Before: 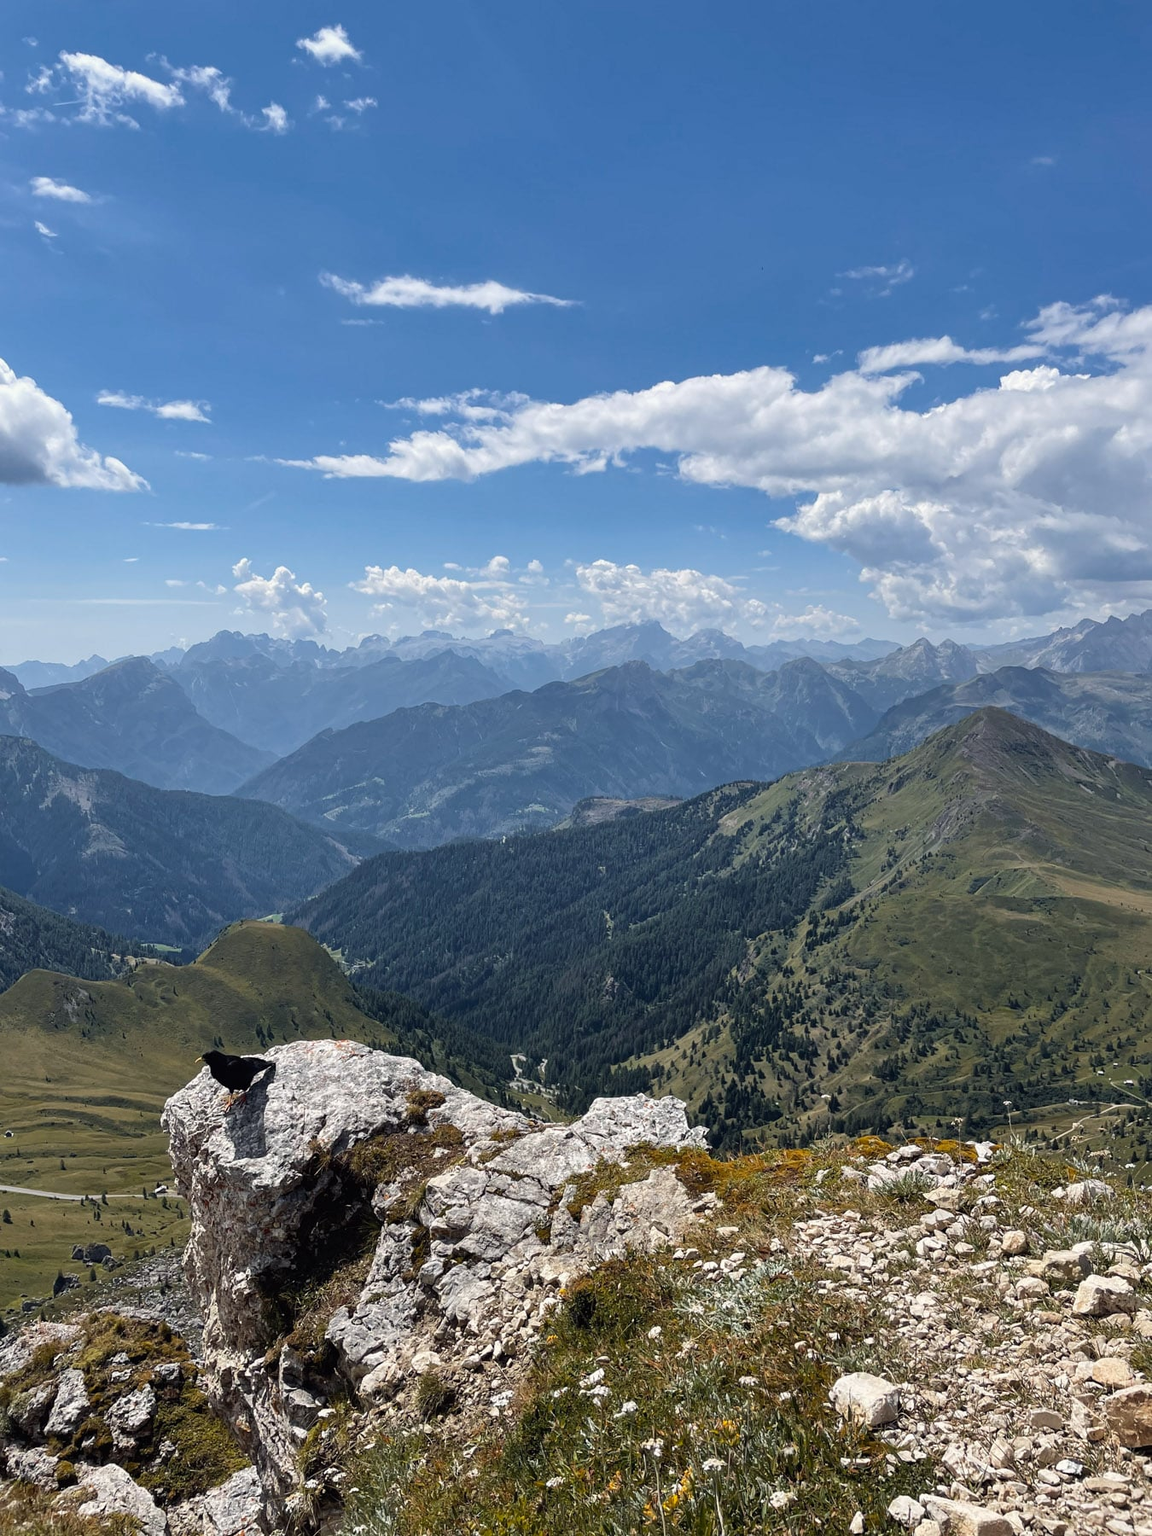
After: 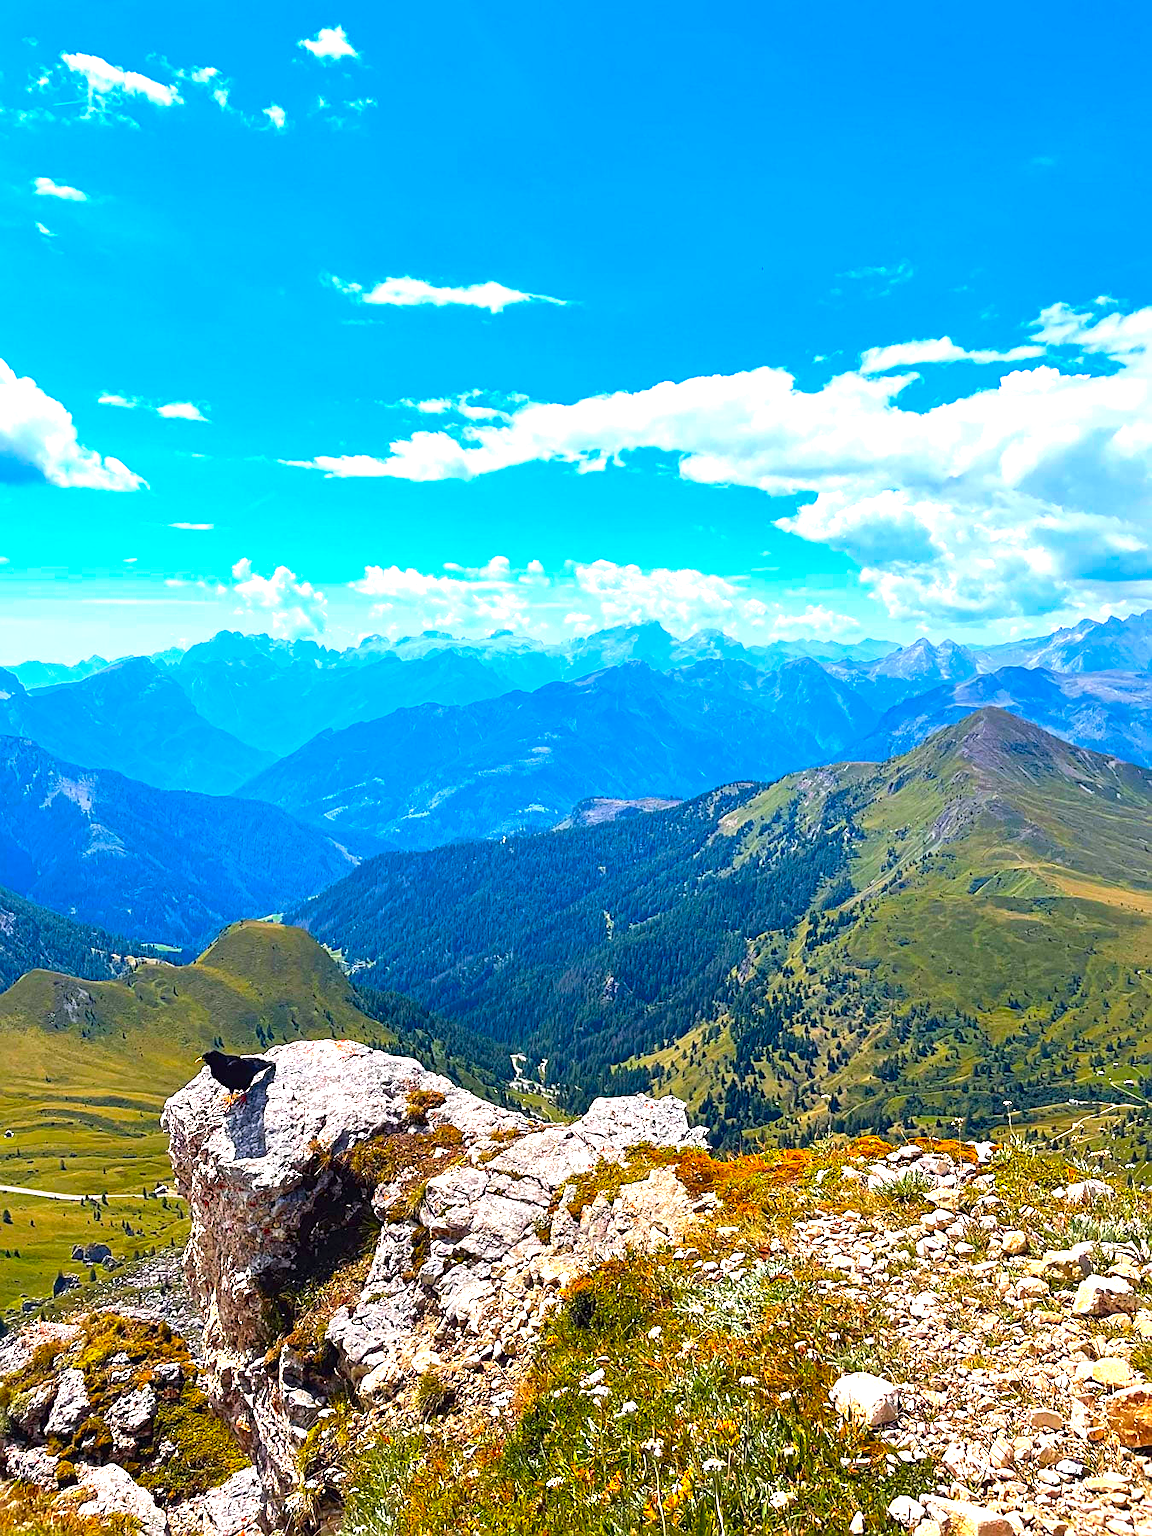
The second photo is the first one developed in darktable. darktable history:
sharpen: on, module defaults
color correction: highlights a* 1.59, highlights b* -1.7, saturation 2.48
exposure: black level correction 0, exposure 1.1 EV, compensate highlight preservation false
